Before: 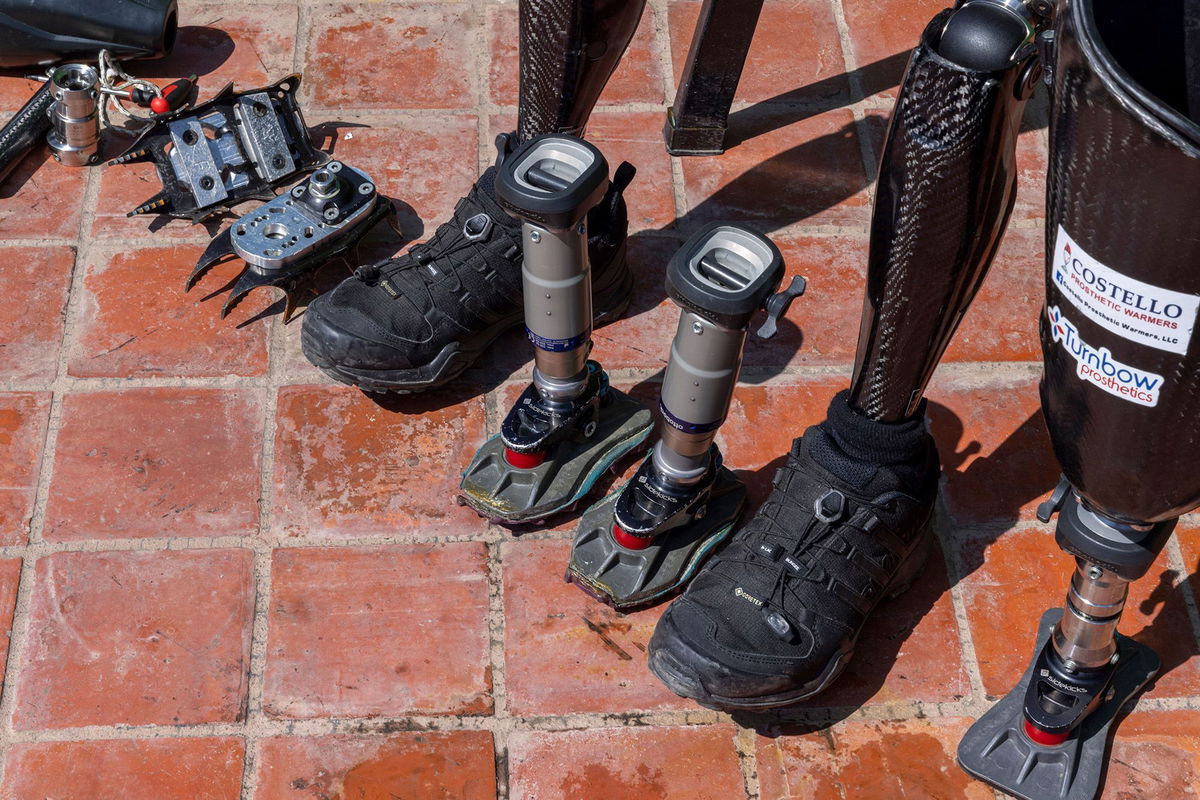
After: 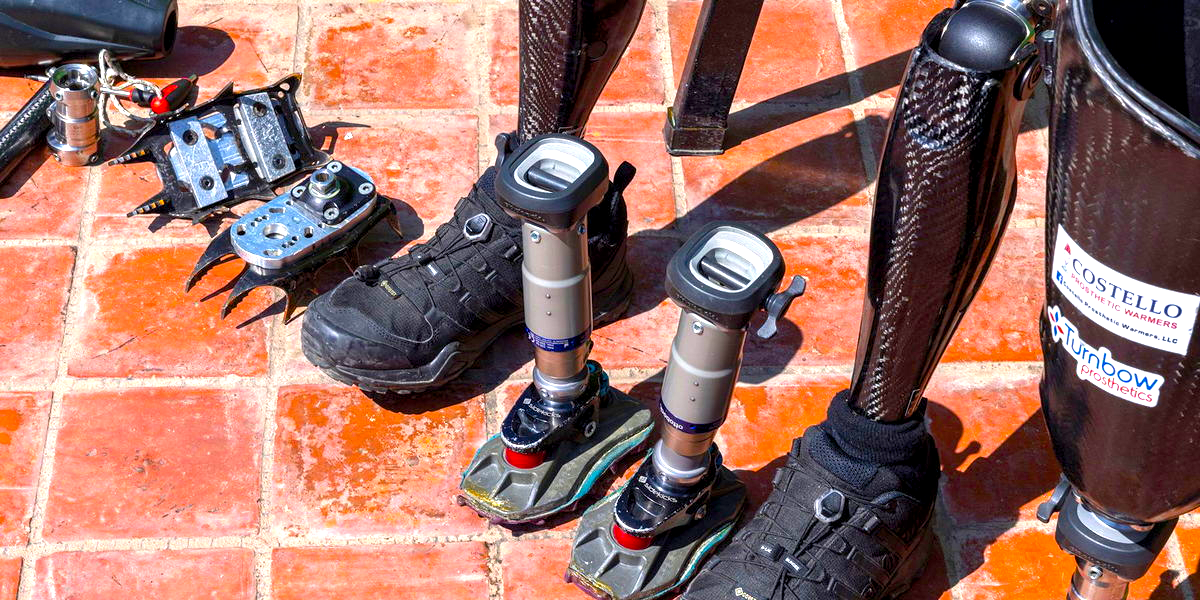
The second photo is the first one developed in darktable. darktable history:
crop: bottom 24.988%
color balance rgb: linear chroma grading › global chroma 15%, perceptual saturation grading › global saturation 30%
exposure: black level correction 0.001, exposure 1.116 EV, compensate highlight preservation false
